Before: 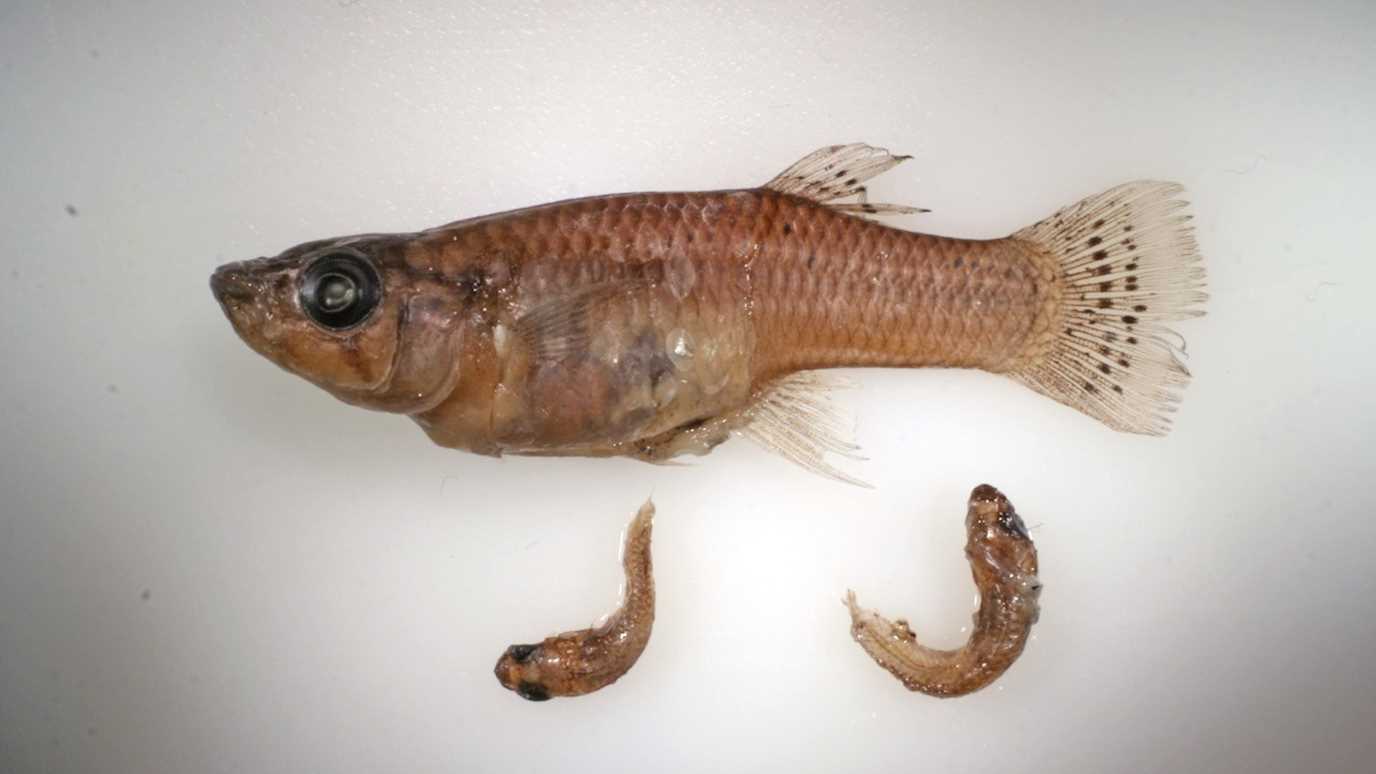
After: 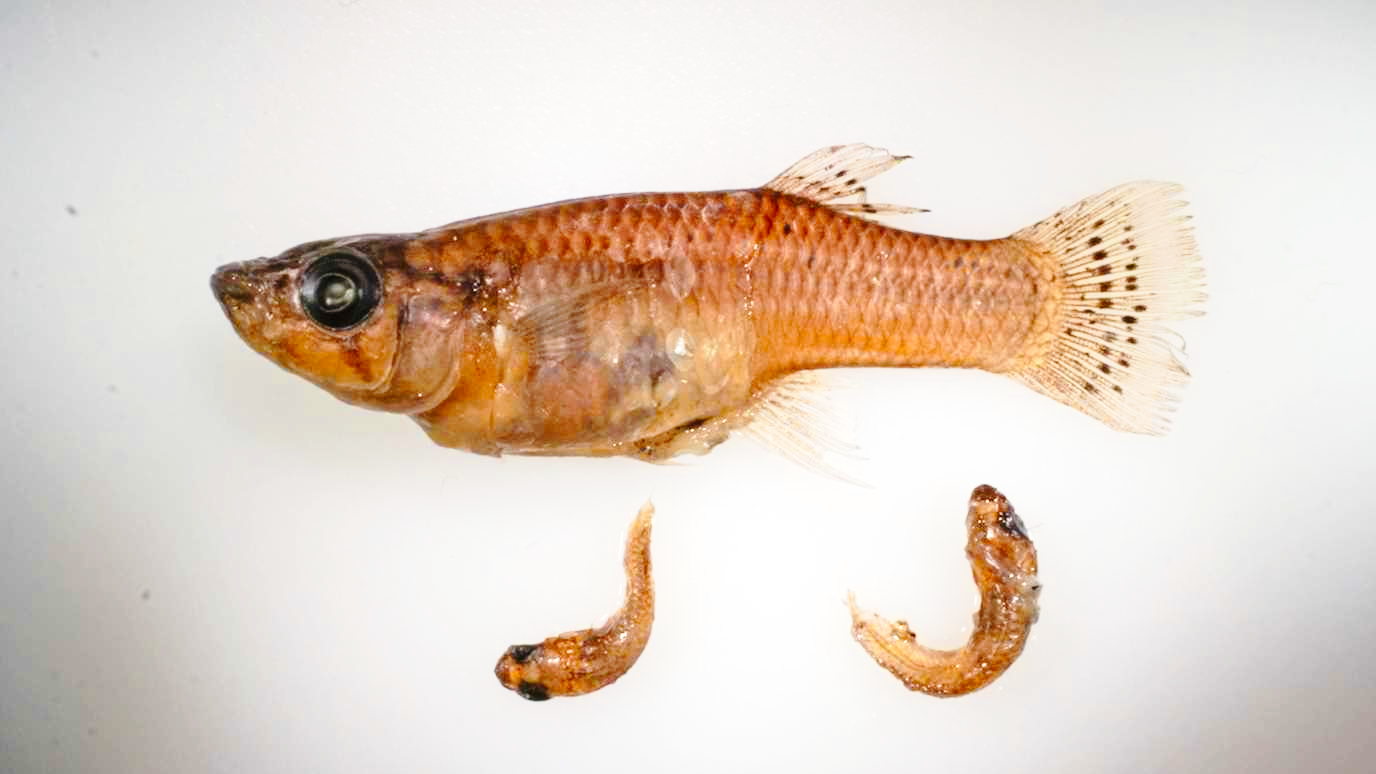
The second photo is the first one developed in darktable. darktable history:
base curve: curves: ch0 [(0, 0) (0.028, 0.03) (0.121, 0.232) (0.46, 0.748) (0.859, 0.968) (1, 1)], preserve colors none
color zones: curves: ch0 [(0, 0.511) (0.143, 0.531) (0.286, 0.56) (0.429, 0.5) (0.571, 0.5) (0.714, 0.5) (0.857, 0.5) (1, 0.5)]; ch1 [(0, 0.525) (0.143, 0.705) (0.286, 0.715) (0.429, 0.35) (0.571, 0.35) (0.714, 0.35) (0.857, 0.4) (1, 0.4)]; ch2 [(0, 0.572) (0.143, 0.512) (0.286, 0.473) (0.429, 0.45) (0.571, 0.5) (0.714, 0.5) (0.857, 0.518) (1, 0.518)]
